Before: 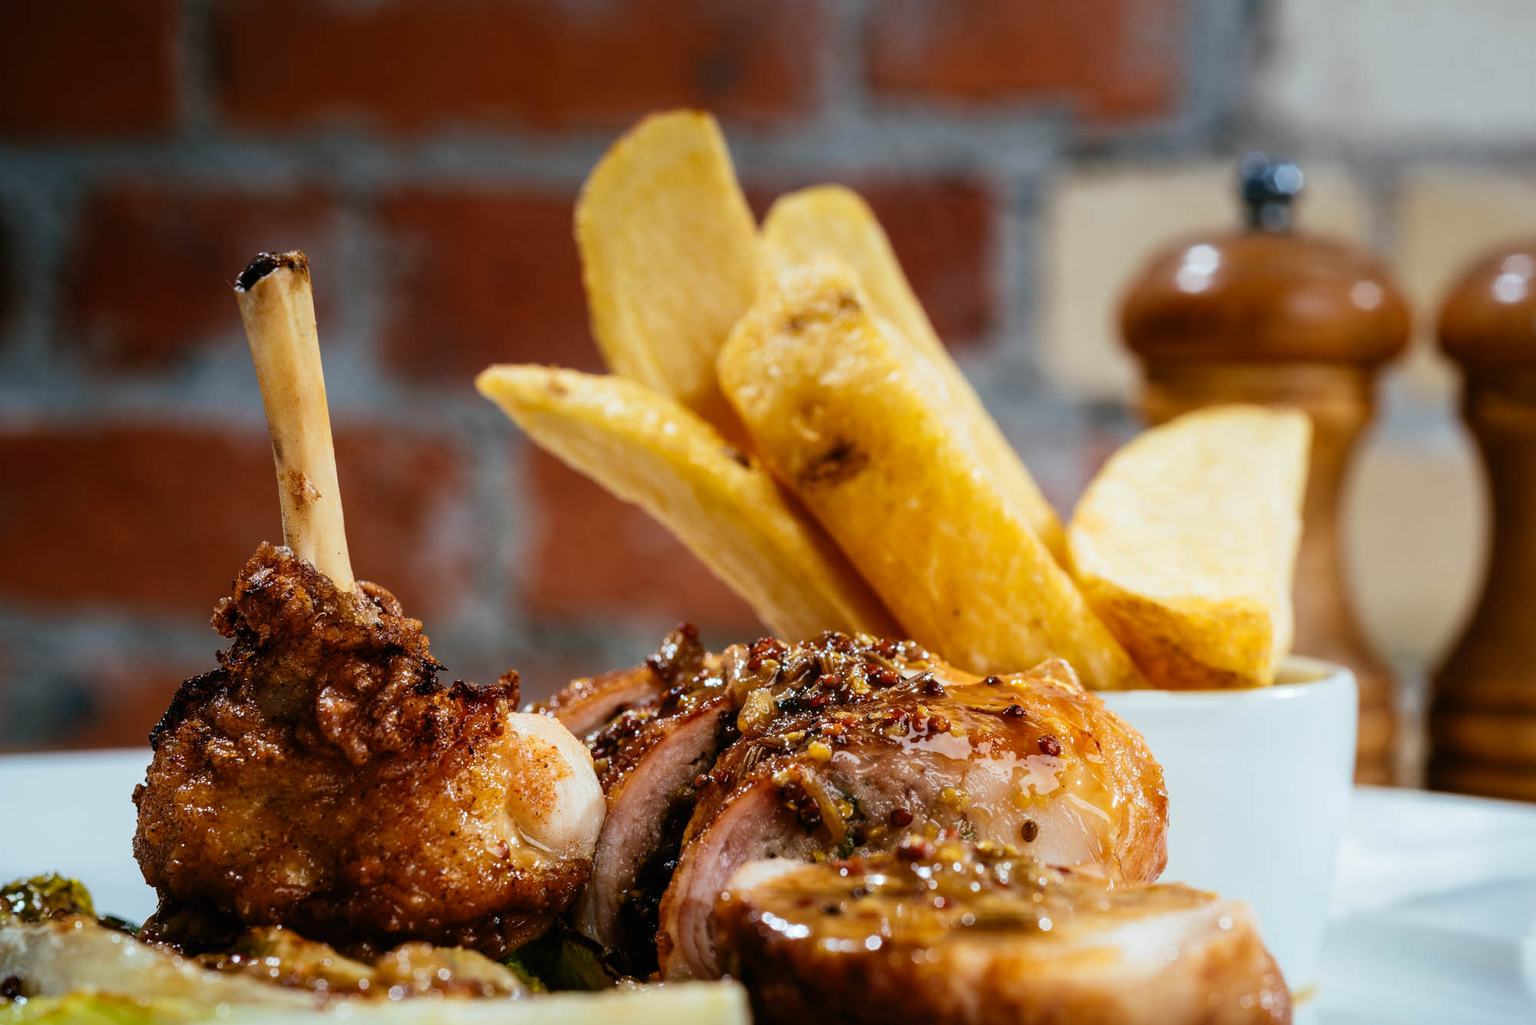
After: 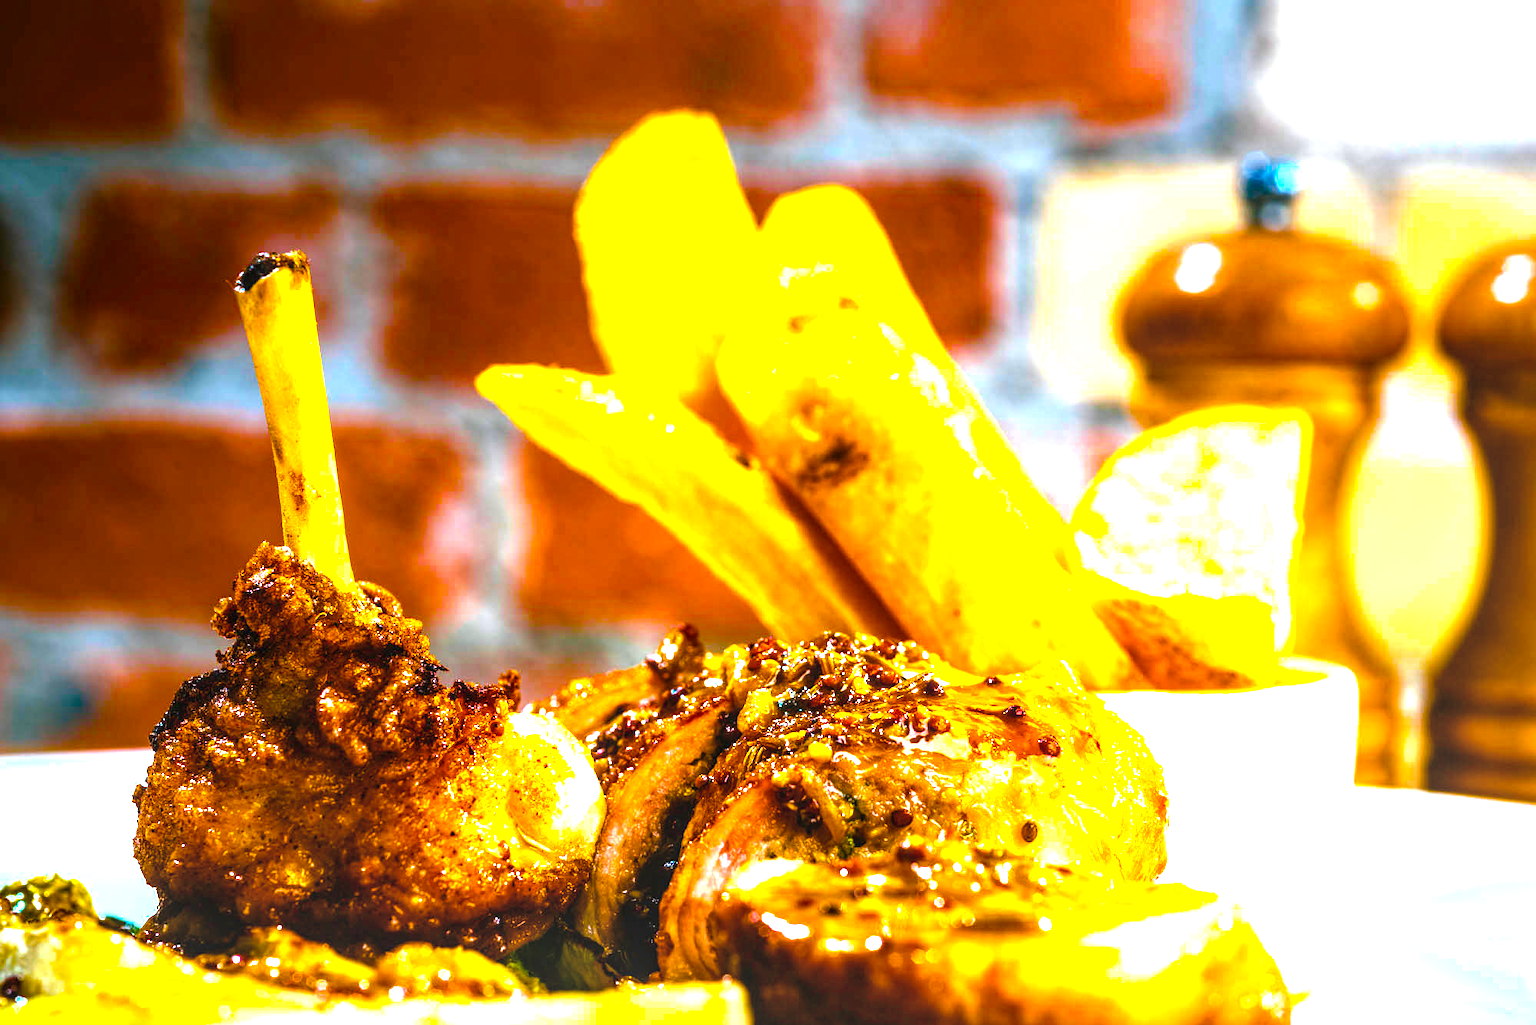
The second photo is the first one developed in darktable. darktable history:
exposure: black level correction 0, exposure 1 EV, compensate exposure bias true, compensate highlight preservation false
local contrast: on, module defaults
color balance rgb: linear chroma grading › global chroma 20%, perceptual saturation grading › global saturation 65%, perceptual saturation grading › highlights 50%, perceptual saturation grading › shadows 30%, perceptual brilliance grading › global brilliance 12%, perceptual brilliance grading › highlights 15%, global vibrance 20%
tone equalizer: on, module defaults
